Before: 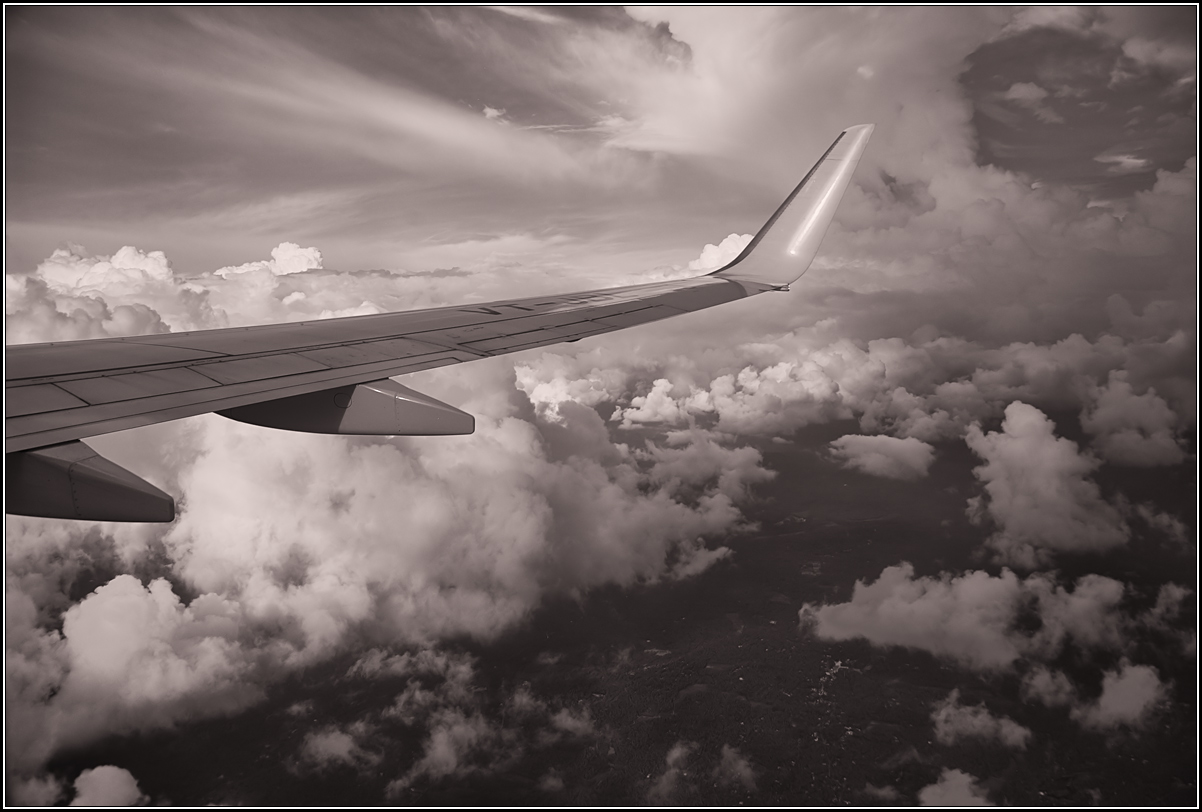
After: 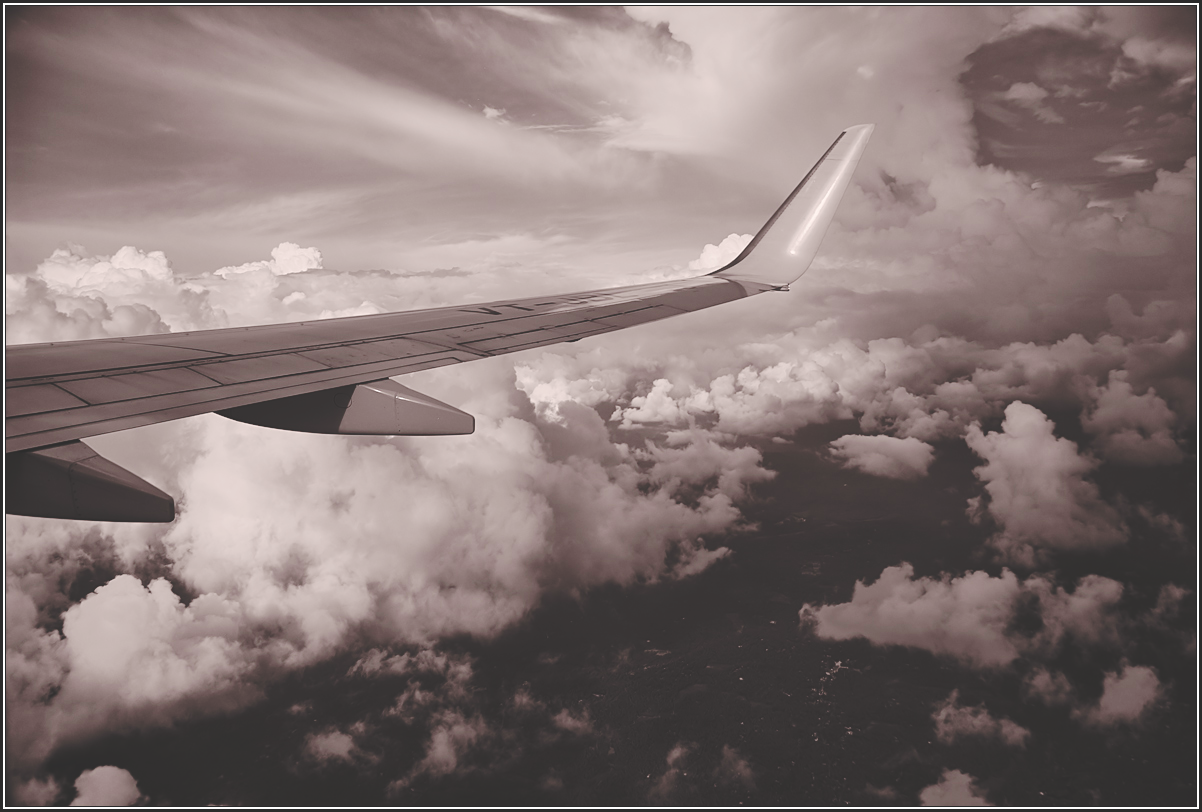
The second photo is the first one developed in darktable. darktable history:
base curve: curves: ch0 [(0, 0.024) (0.055, 0.065) (0.121, 0.166) (0.236, 0.319) (0.693, 0.726) (1, 1)], preserve colors none
velvia: on, module defaults
